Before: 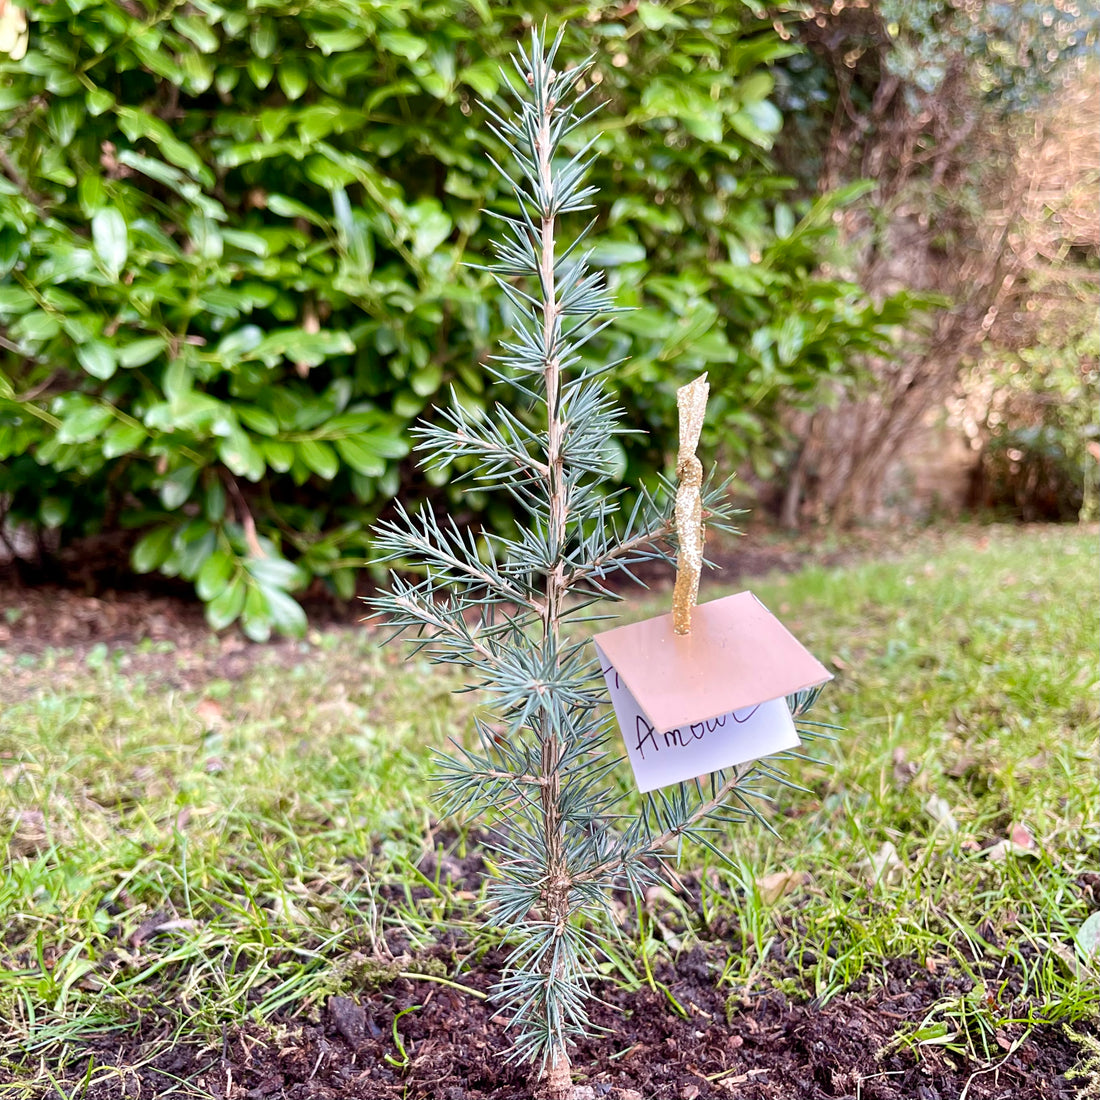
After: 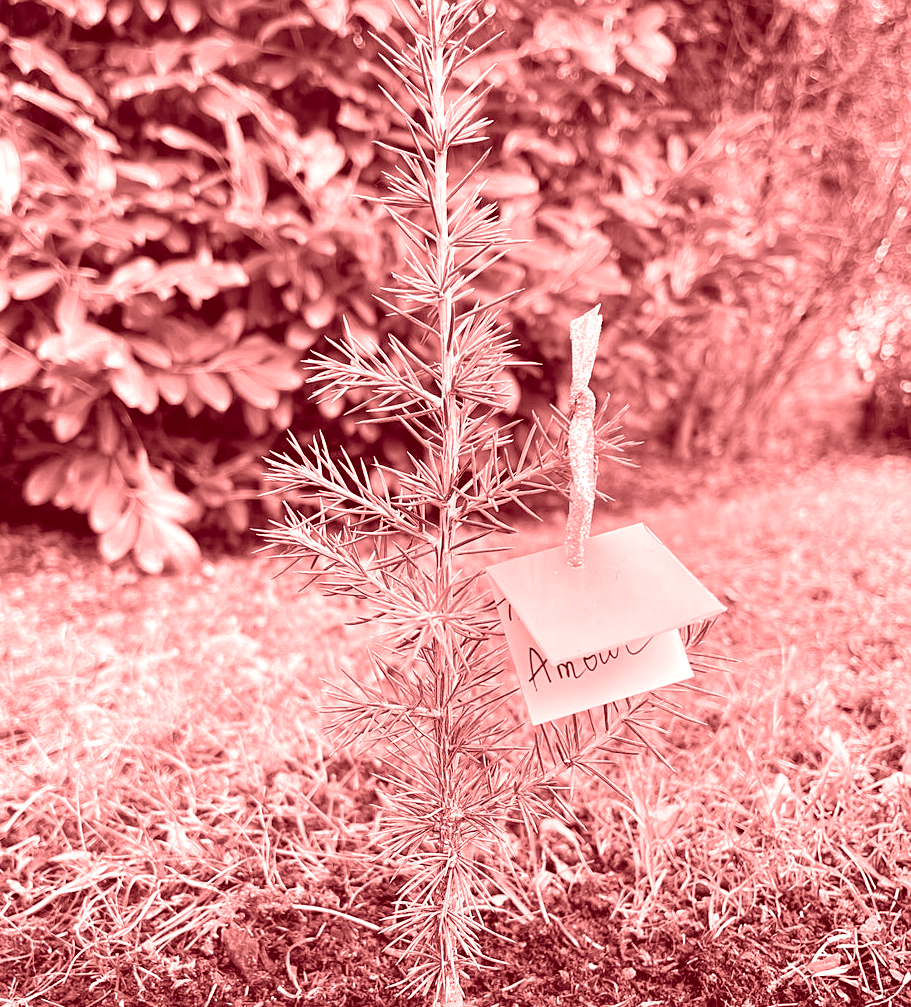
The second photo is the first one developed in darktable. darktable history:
white balance: emerald 1
colorize: saturation 60%, source mix 100%
sharpen: amount 0.2
crop: left 9.807%, top 6.259%, right 7.334%, bottom 2.177%
